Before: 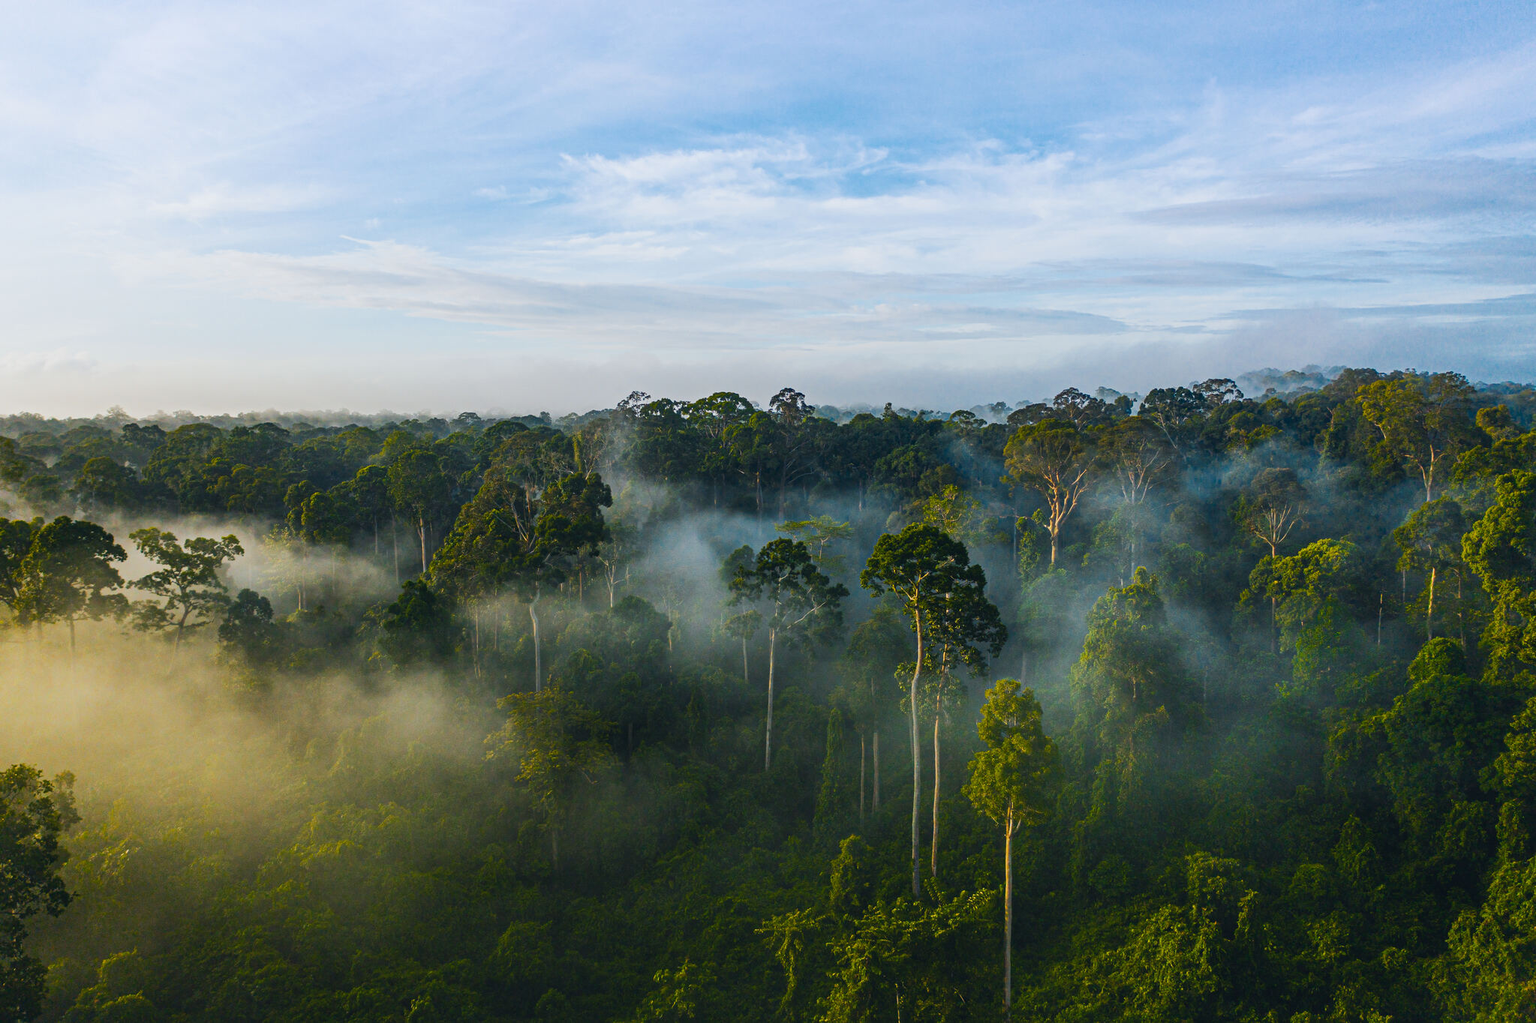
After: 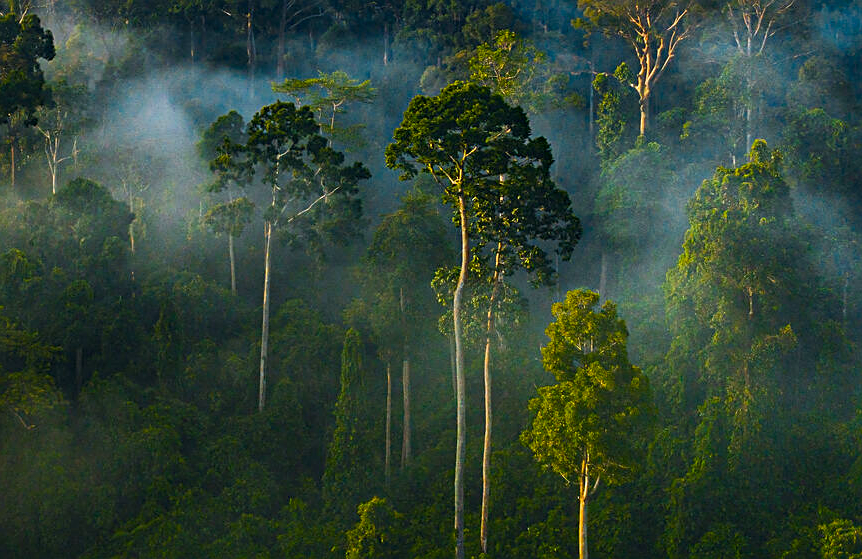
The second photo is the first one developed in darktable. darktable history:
haze removal: compatibility mode true, adaptive false
contrast brightness saturation: saturation 0.18
sharpen: on, module defaults
crop: left 37.221%, top 45.169%, right 20.63%, bottom 13.777%
